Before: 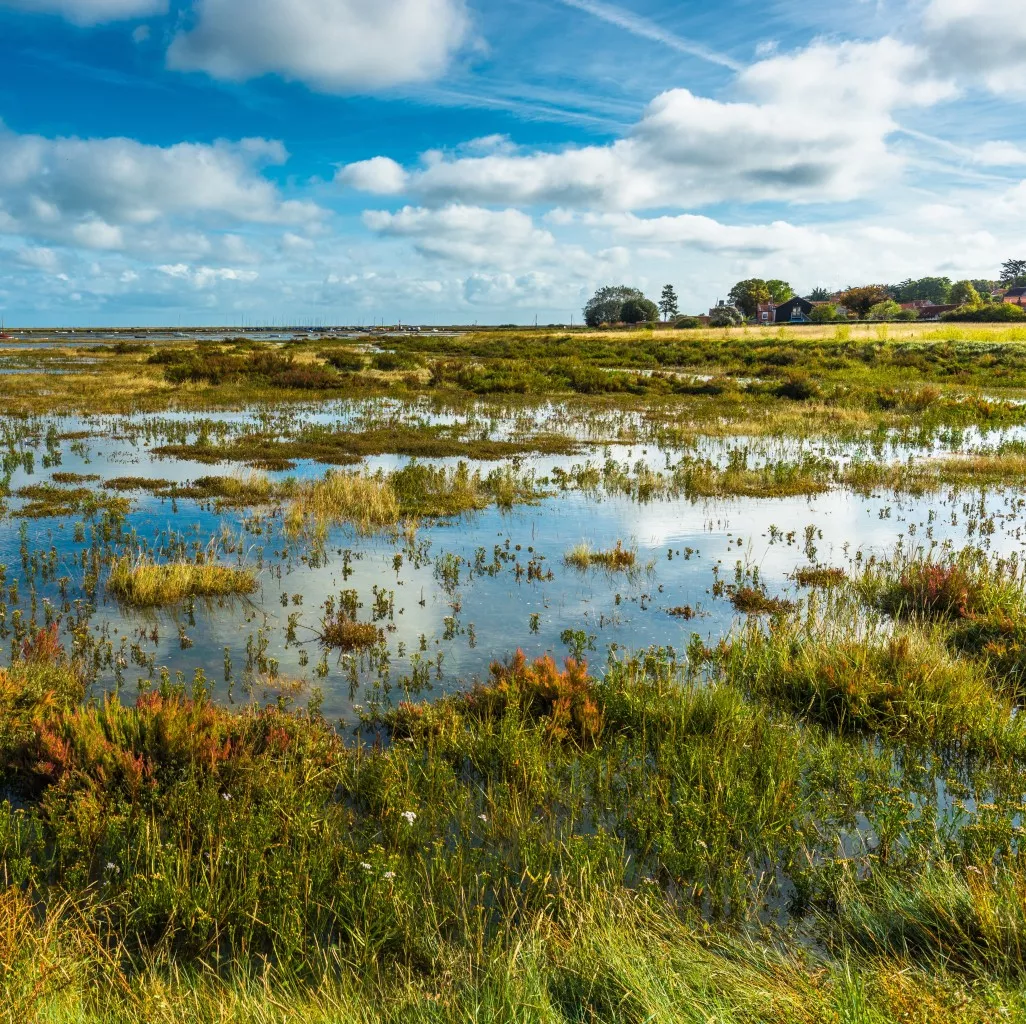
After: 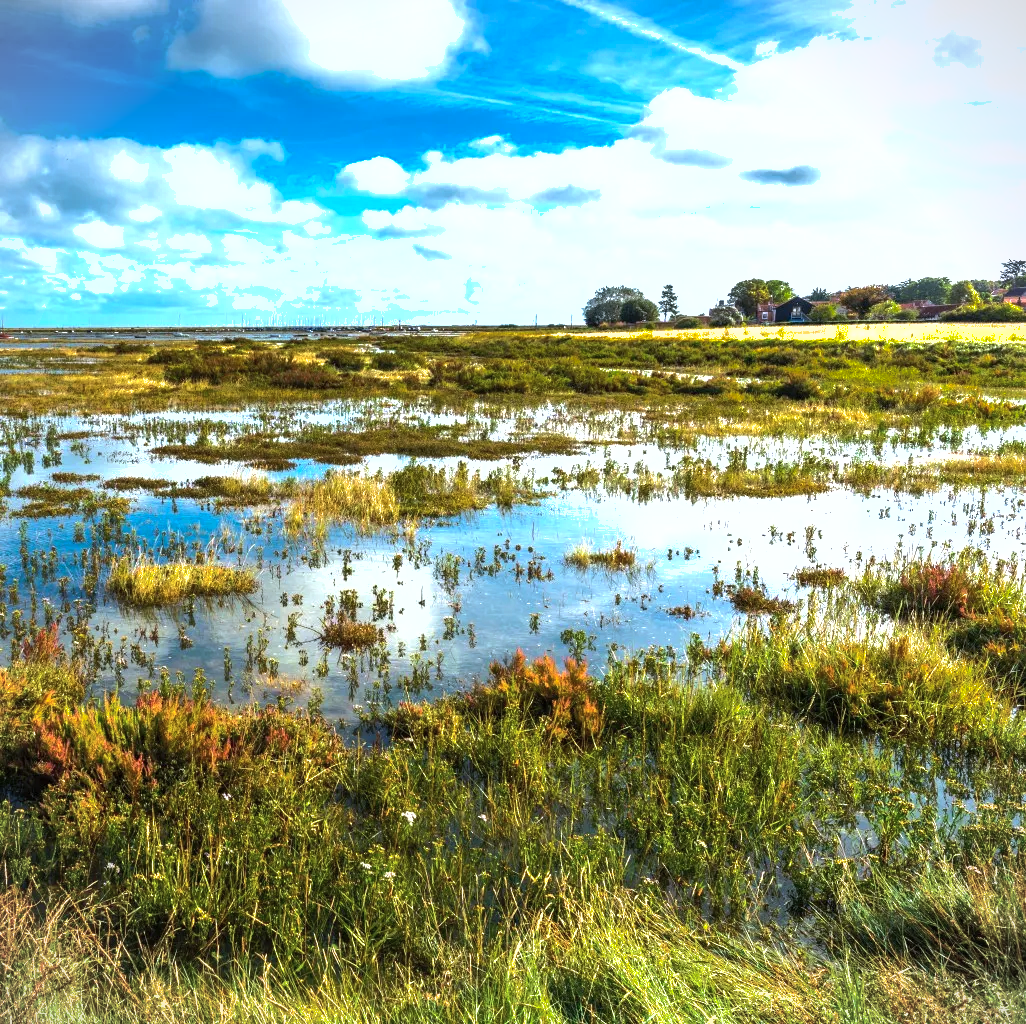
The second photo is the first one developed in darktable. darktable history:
tone equalizer: -8 EV -0.711 EV, -7 EV -0.737 EV, -6 EV -0.564 EV, -5 EV -0.414 EV, -3 EV 0.401 EV, -2 EV 0.6 EV, -1 EV 0.687 EV, +0 EV 0.746 EV, edges refinement/feathering 500, mask exposure compensation -1.57 EV, preserve details no
exposure: exposure 0.402 EV, compensate highlight preservation false
color calibration: illuminant as shot in camera, x 0.358, y 0.373, temperature 4628.91 K
vignetting: fall-off start 99.55%, fall-off radius 65.36%, brightness -0.441, saturation -0.691, automatic ratio true, unbound false
shadows and highlights: on, module defaults
